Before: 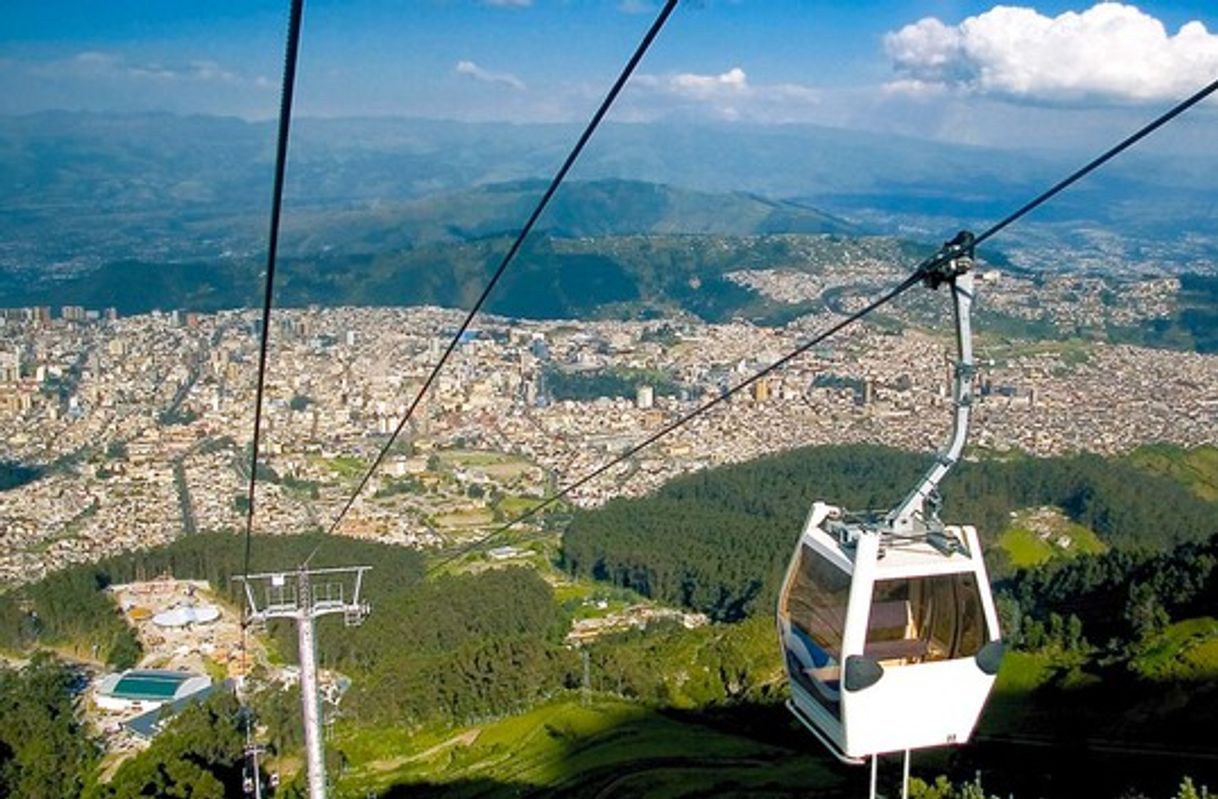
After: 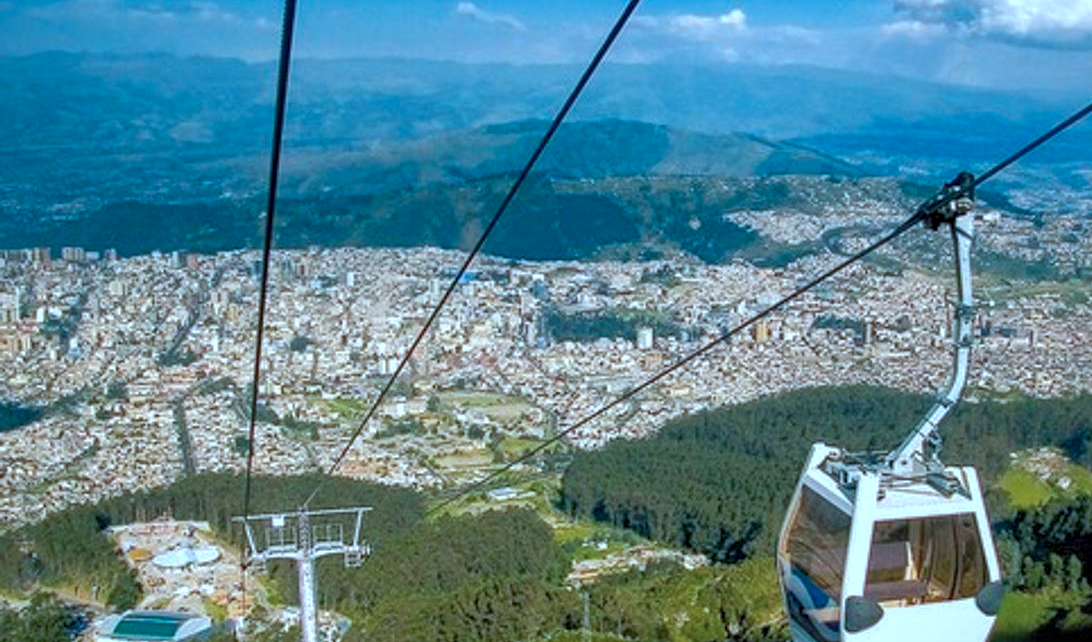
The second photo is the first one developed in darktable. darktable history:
local contrast: on, module defaults
crop: top 7.46%, right 9.874%, bottom 12.092%
color correction: highlights a* -9.74, highlights b* -21.9
shadows and highlights: on, module defaults
